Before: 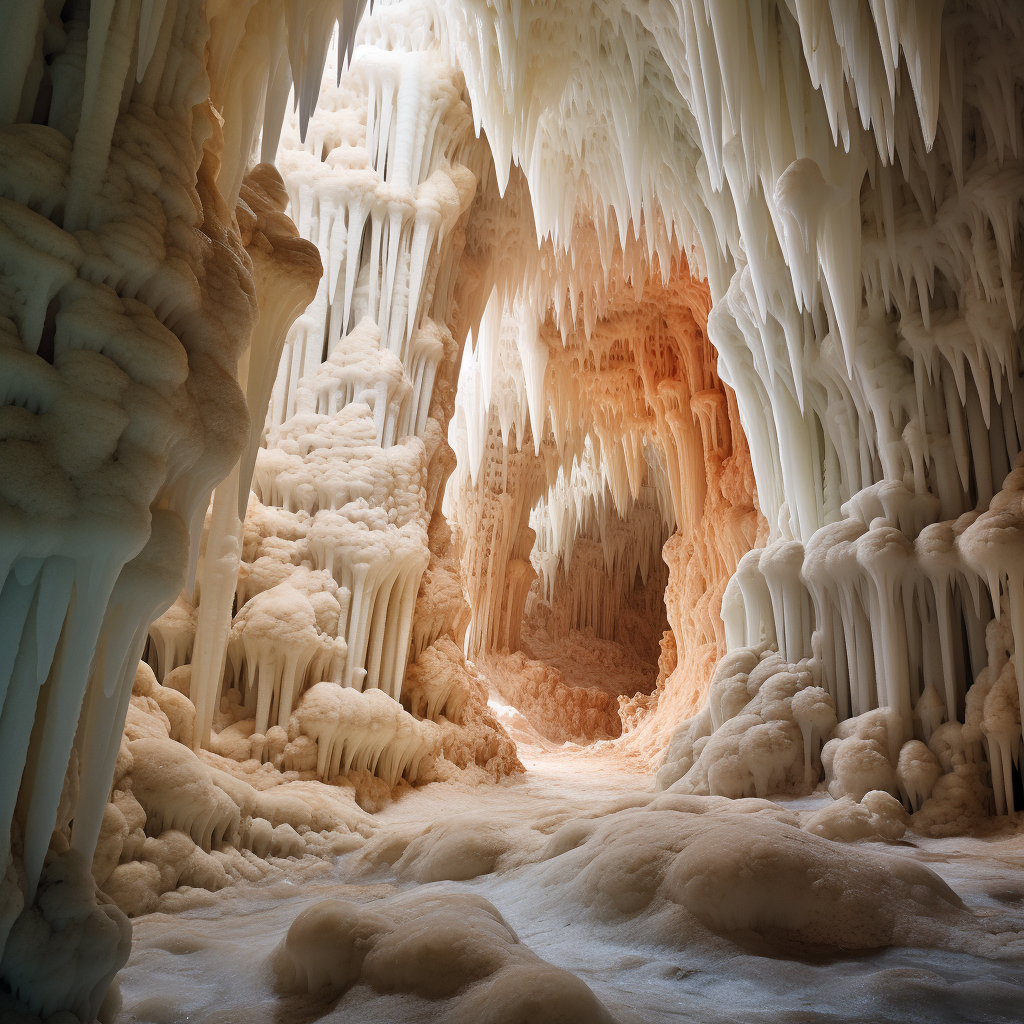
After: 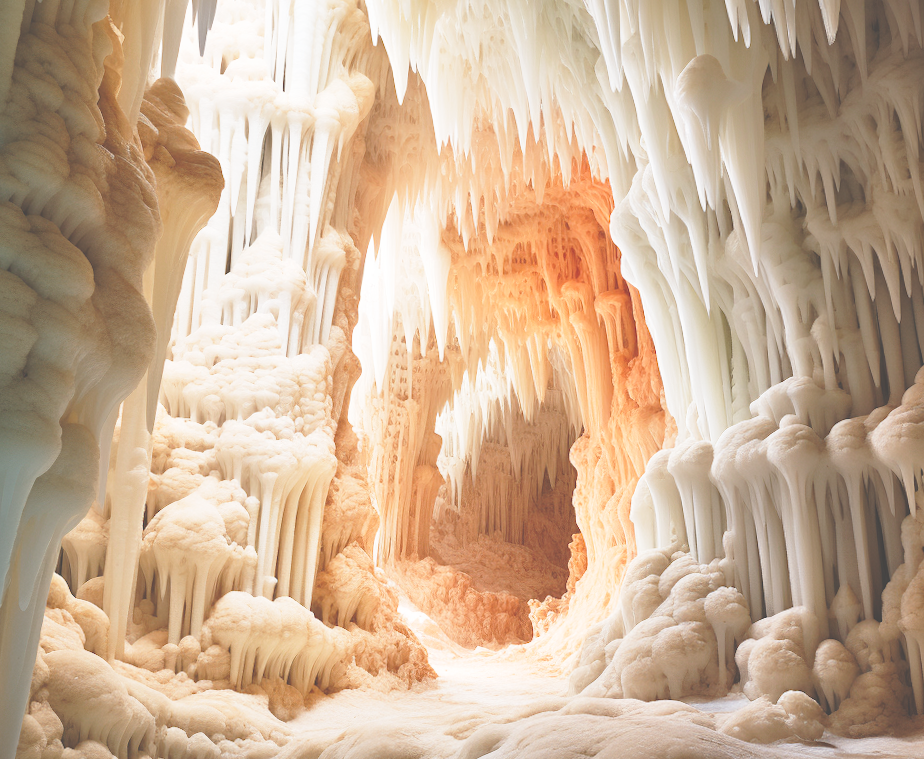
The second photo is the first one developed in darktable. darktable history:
rotate and perspective: rotation -1.32°, lens shift (horizontal) -0.031, crop left 0.015, crop right 0.985, crop top 0.047, crop bottom 0.982
contrast brightness saturation: contrast 0.04, saturation 0.16
exposure: black level correction -0.041, exposure 0.064 EV, compensate highlight preservation false
base curve: curves: ch0 [(0, 0) (0.028, 0.03) (0.121, 0.232) (0.46, 0.748) (0.859, 0.968) (1, 1)], preserve colors none
crop: left 8.155%, top 6.611%, bottom 15.385%
